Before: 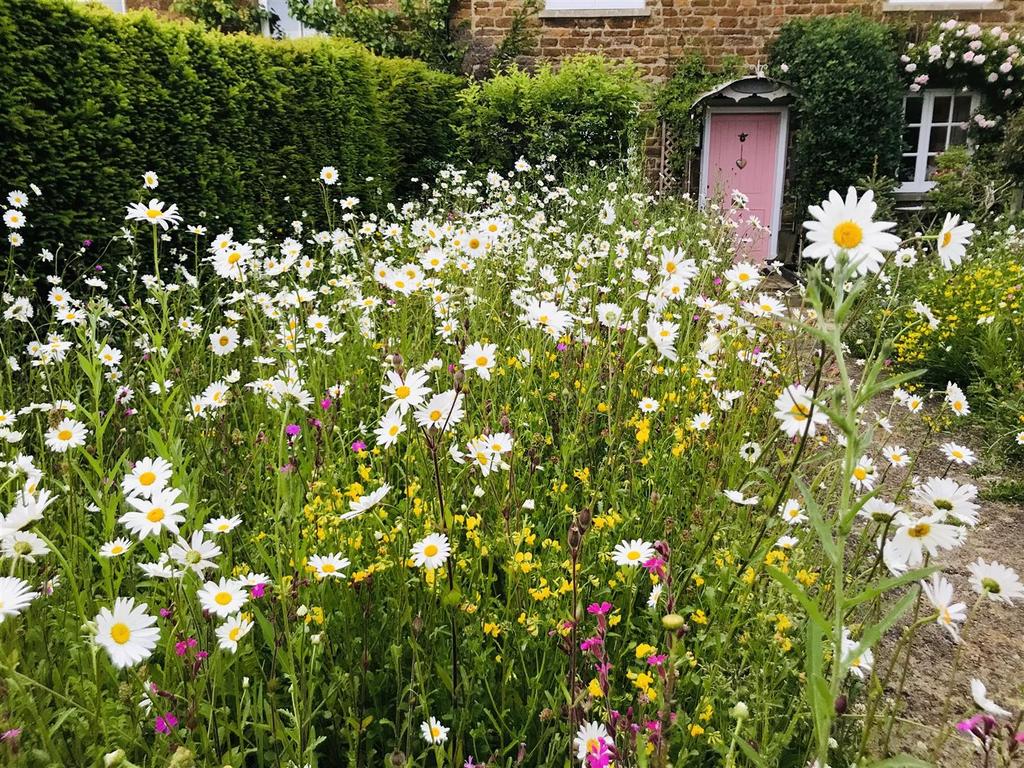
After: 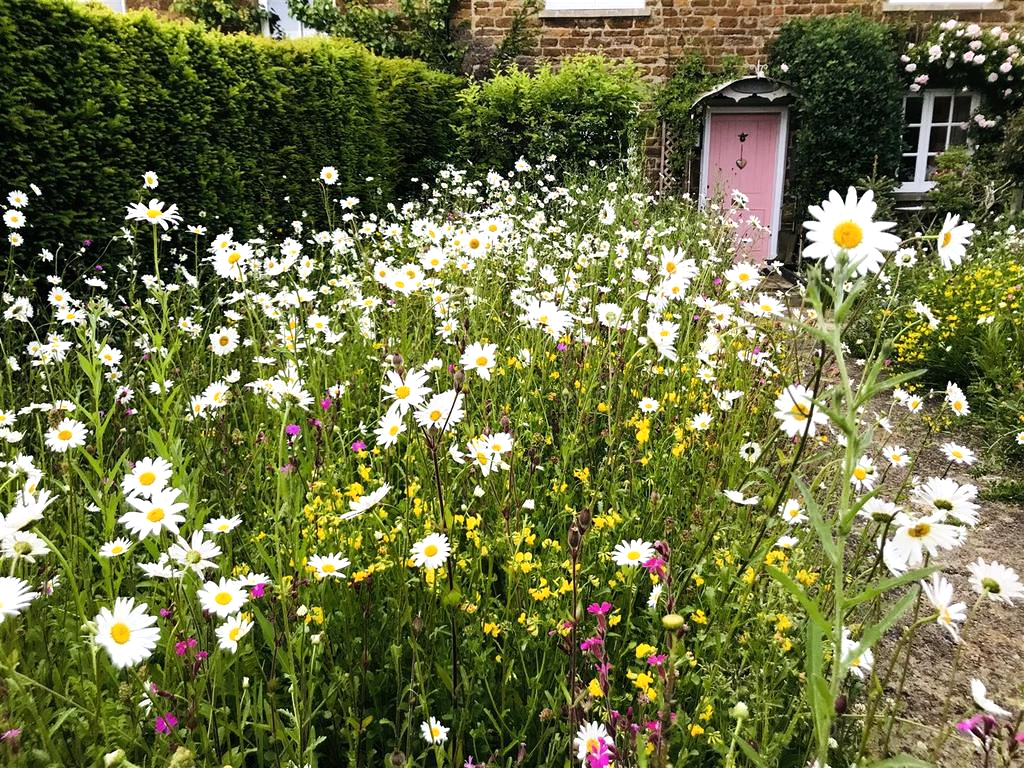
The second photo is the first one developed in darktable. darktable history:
base curve: curves: ch0 [(0, 0) (0.303, 0.277) (1, 1)]
tone equalizer: -8 EV -0.417 EV, -7 EV -0.389 EV, -6 EV -0.333 EV, -5 EV -0.222 EV, -3 EV 0.222 EV, -2 EV 0.333 EV, -1 EV 0.389 EV, +0 EV 0.417 EV, edges refinement/feathering 500, mask exposure compensation -1.57 EV, preserve details no
